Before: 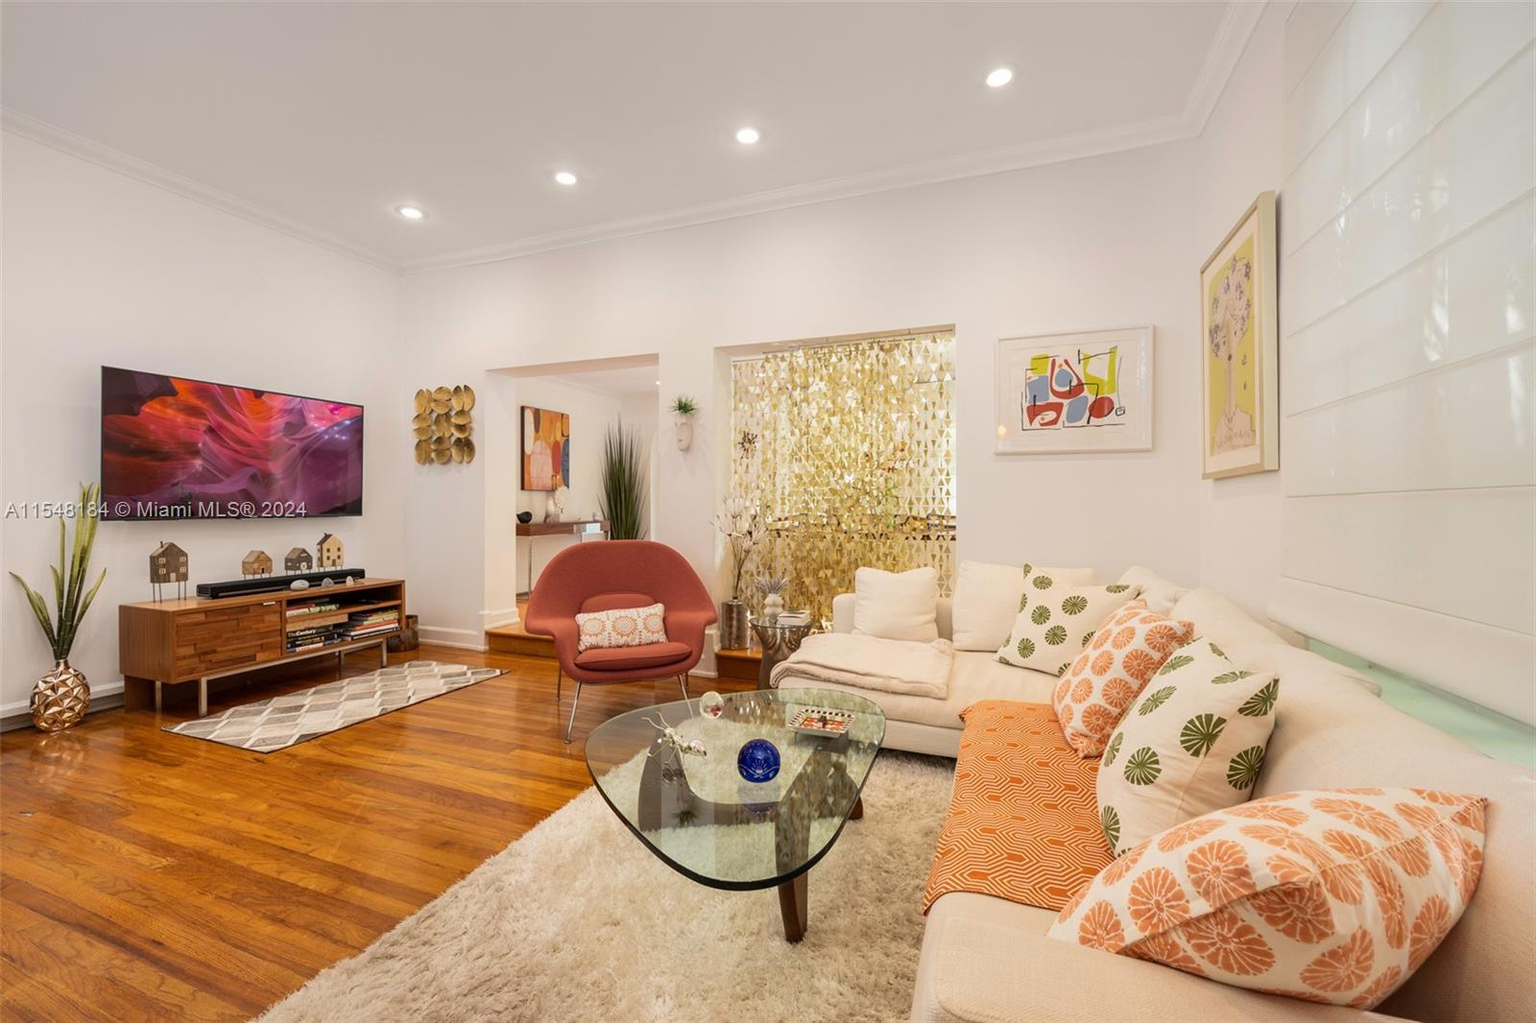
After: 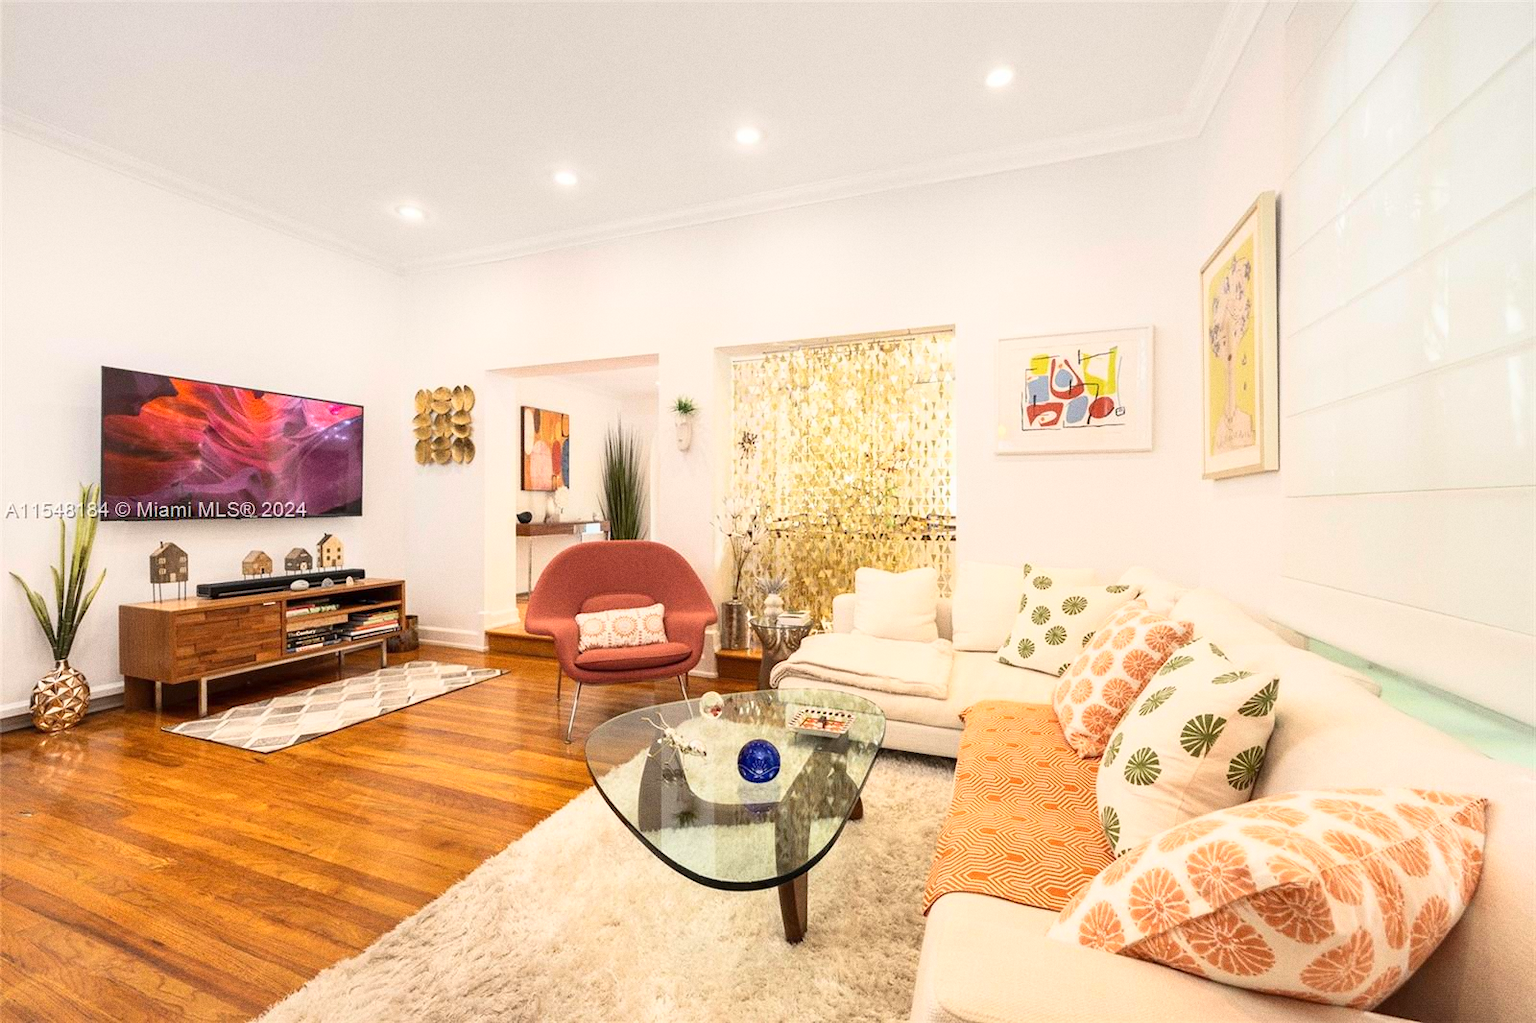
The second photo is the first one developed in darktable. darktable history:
grain: on, module defaults
base curve: curves: ch0 [(0, 0) (0.557, 0.834) (1, 1)]
